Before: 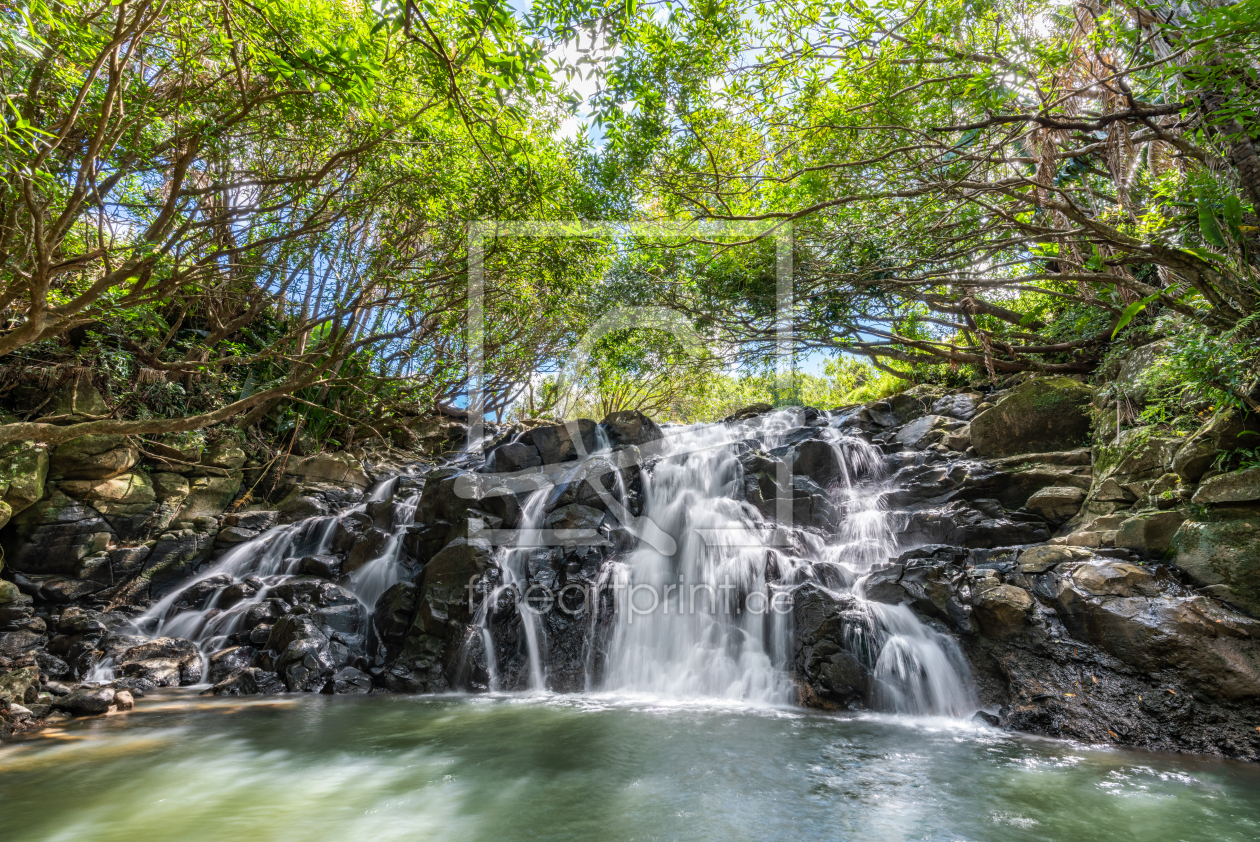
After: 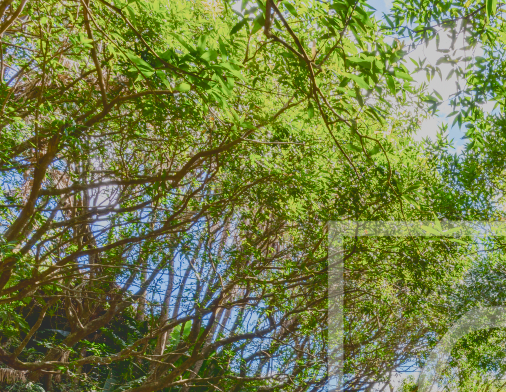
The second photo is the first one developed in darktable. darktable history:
tone curve: curves: ch0 [(0, 0.148) (0.191, 0.225) (0.712, 0.695) (0.864, 0.797) (1, 0.839)], color space Lab, independent channels, preserve colors none
color balance rgb: perceptual saturation grading › global saturation 20%, perceptual saturation grading › highlights -49.556%, perceptual saturation grading › shadows 24.191%
crop and rotate: left 11.153%, top 0.085%, right 48.665%, bottom 53.3%
contrast brightness saturation: contrast -0.123
haze removal: compatibility mode true, adaptive false
